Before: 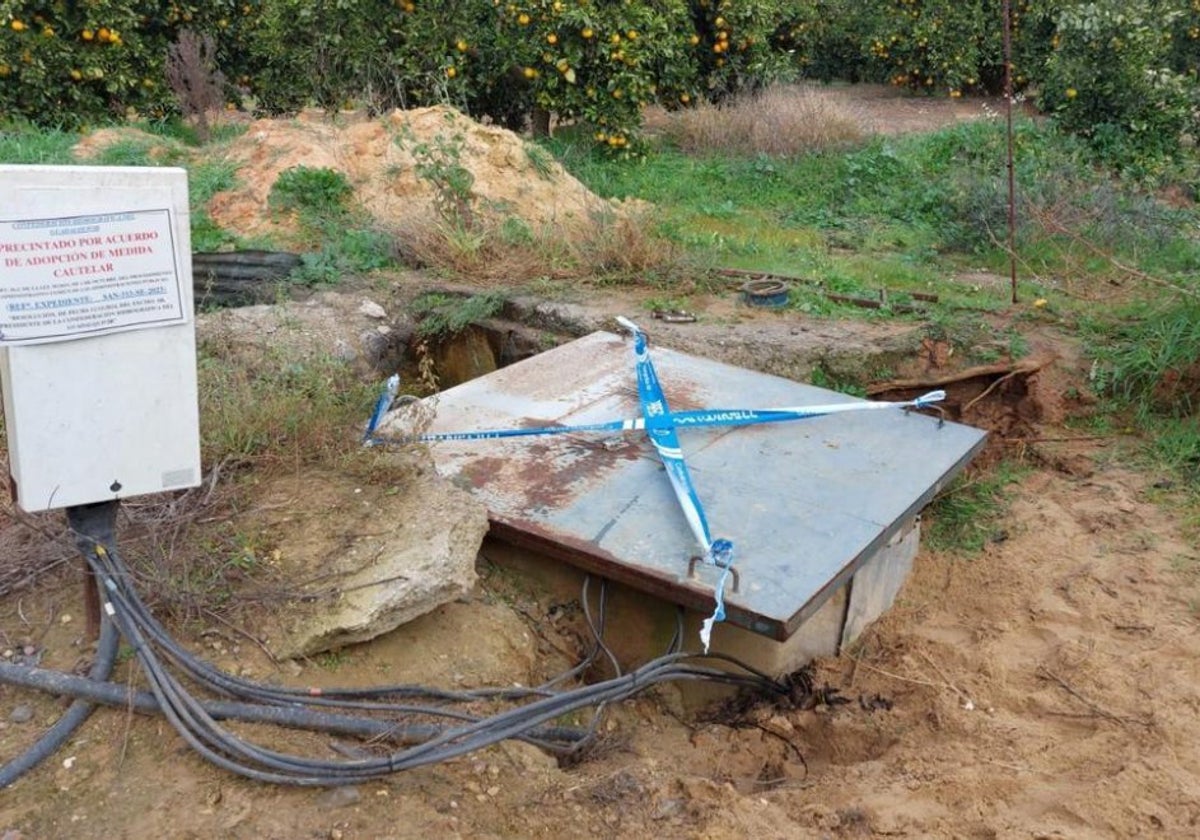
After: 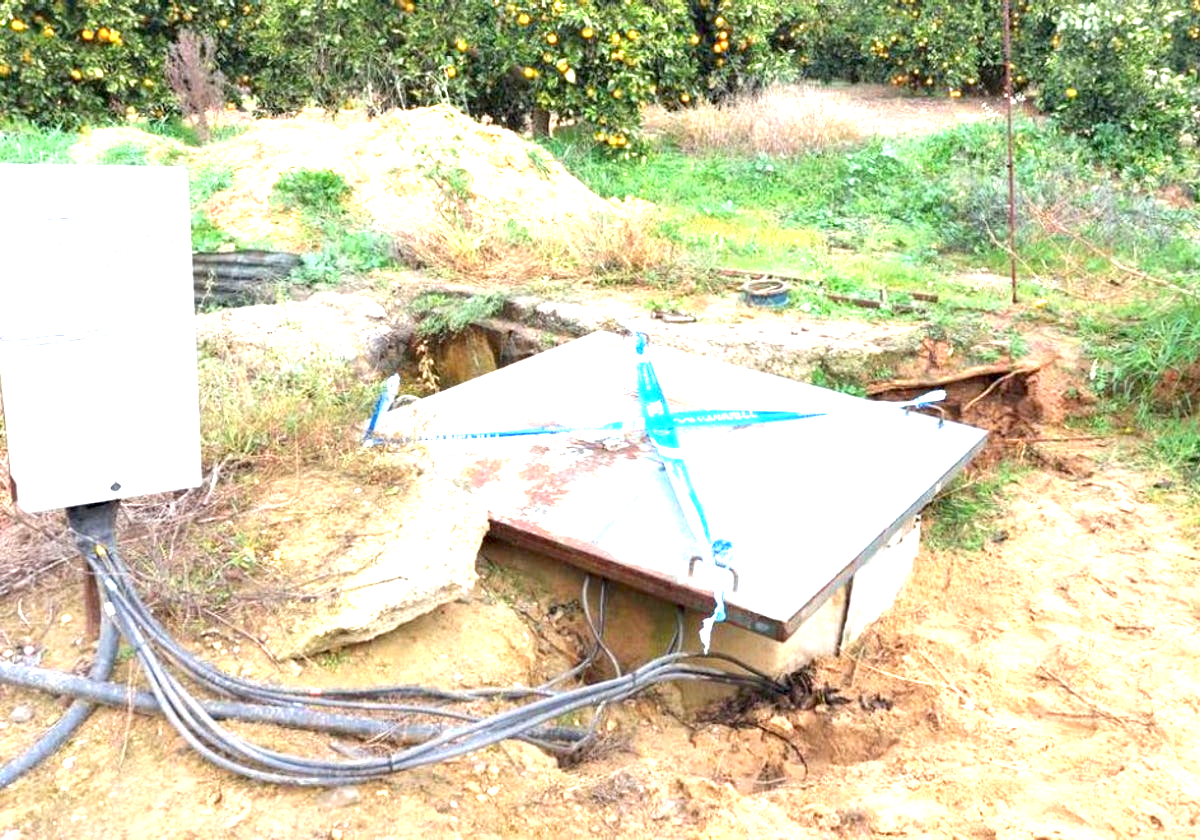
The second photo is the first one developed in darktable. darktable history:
exposure: black level correction 0.001, exposure 2 EV, compensate highlight preservation false
